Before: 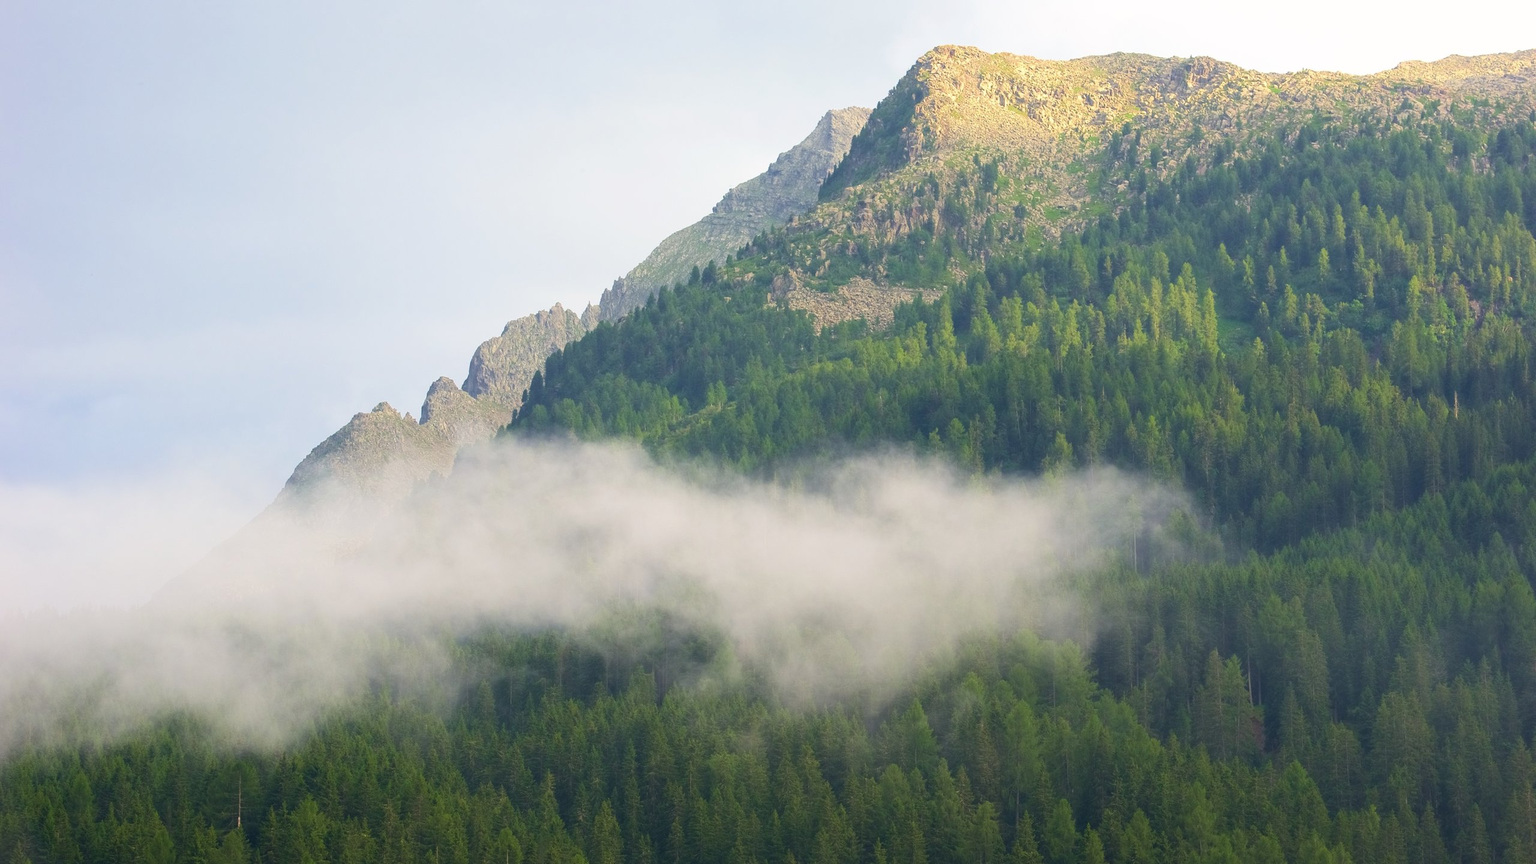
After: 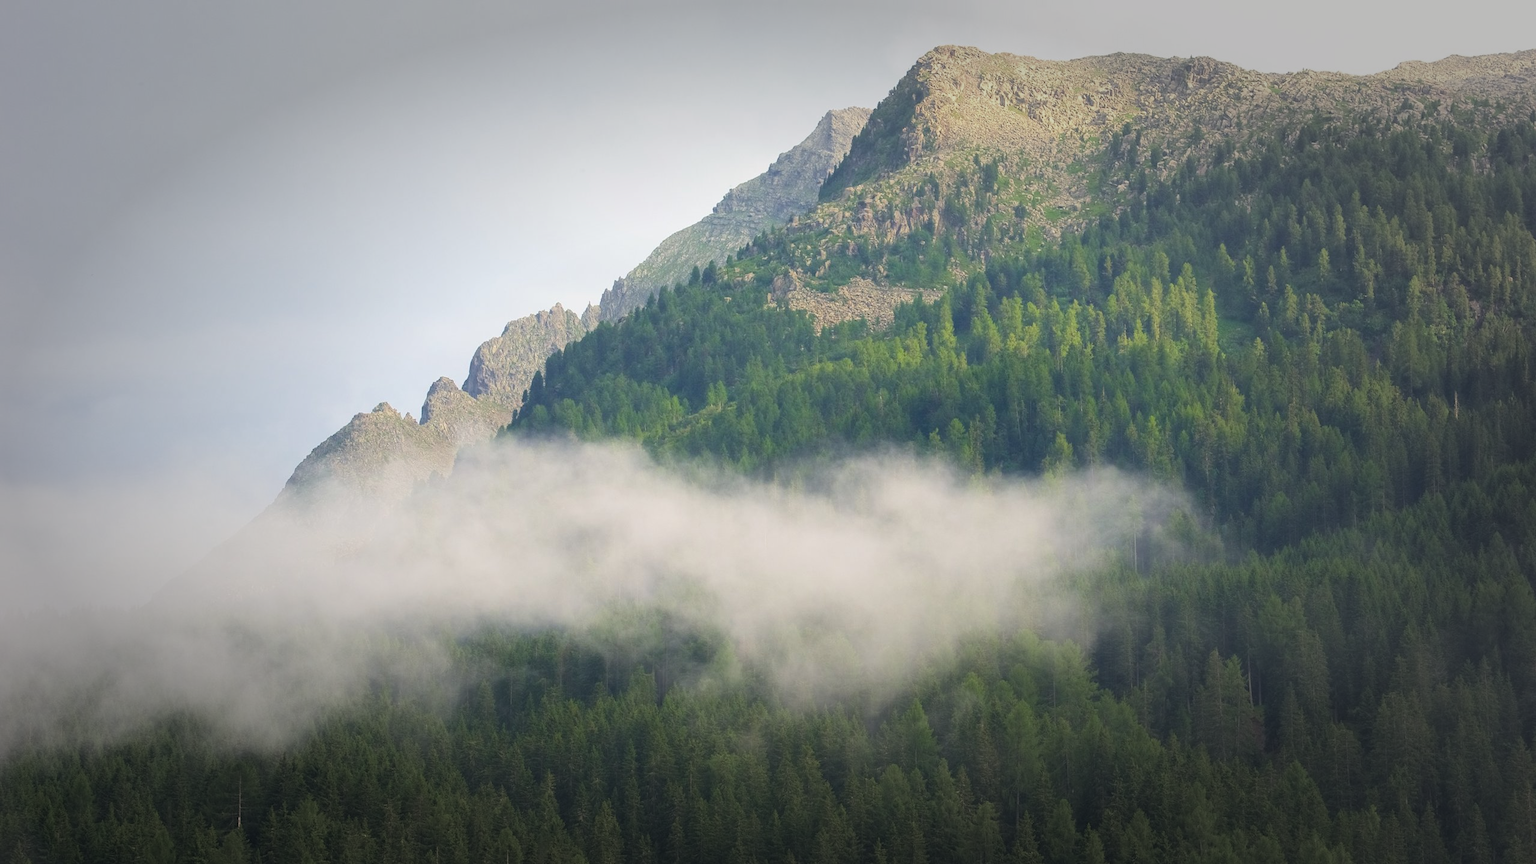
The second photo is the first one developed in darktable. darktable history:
vignetting: fall-off start 49.34%, automatic ratio true, width/height ratio 1.284
